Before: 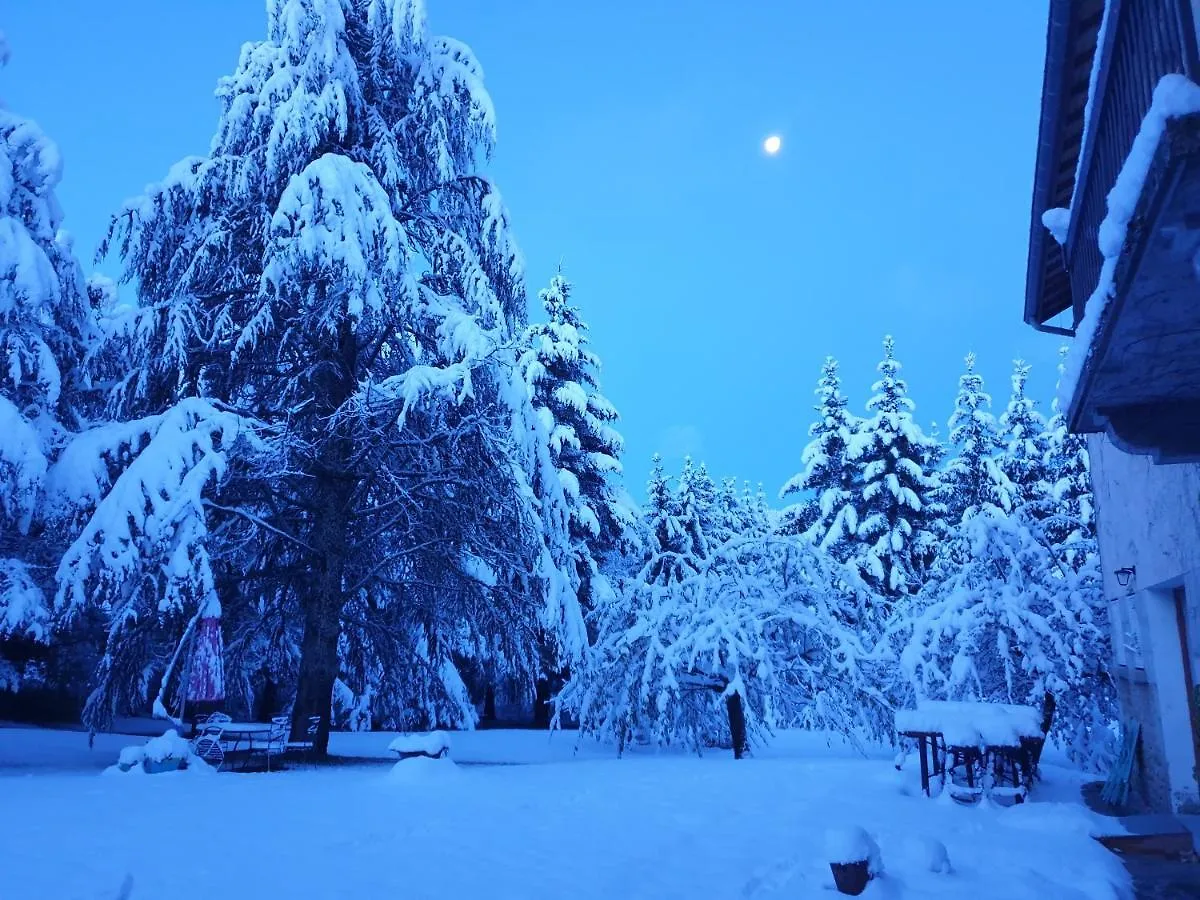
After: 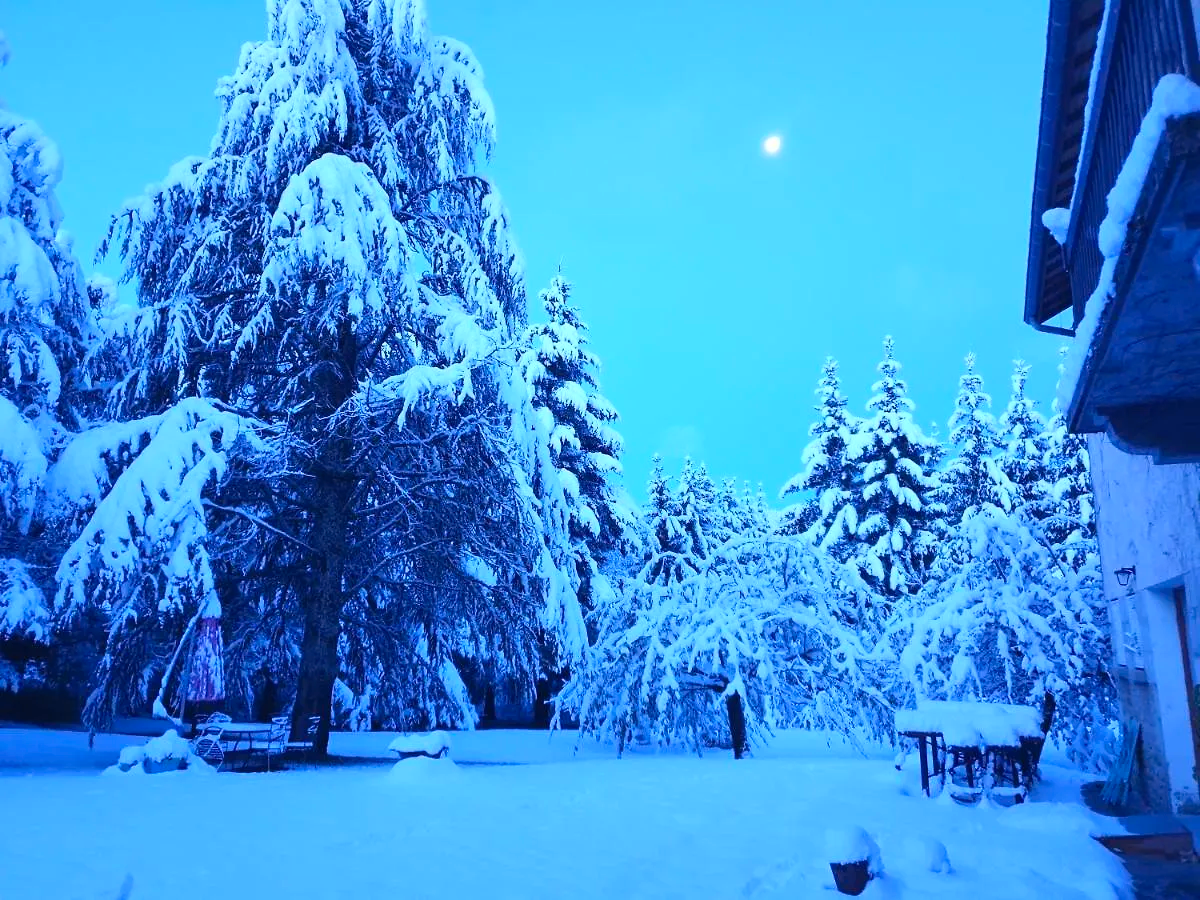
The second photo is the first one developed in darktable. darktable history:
contrast brightness saturation: contrast 0.201, brightness 0.165, saturation 0.218
